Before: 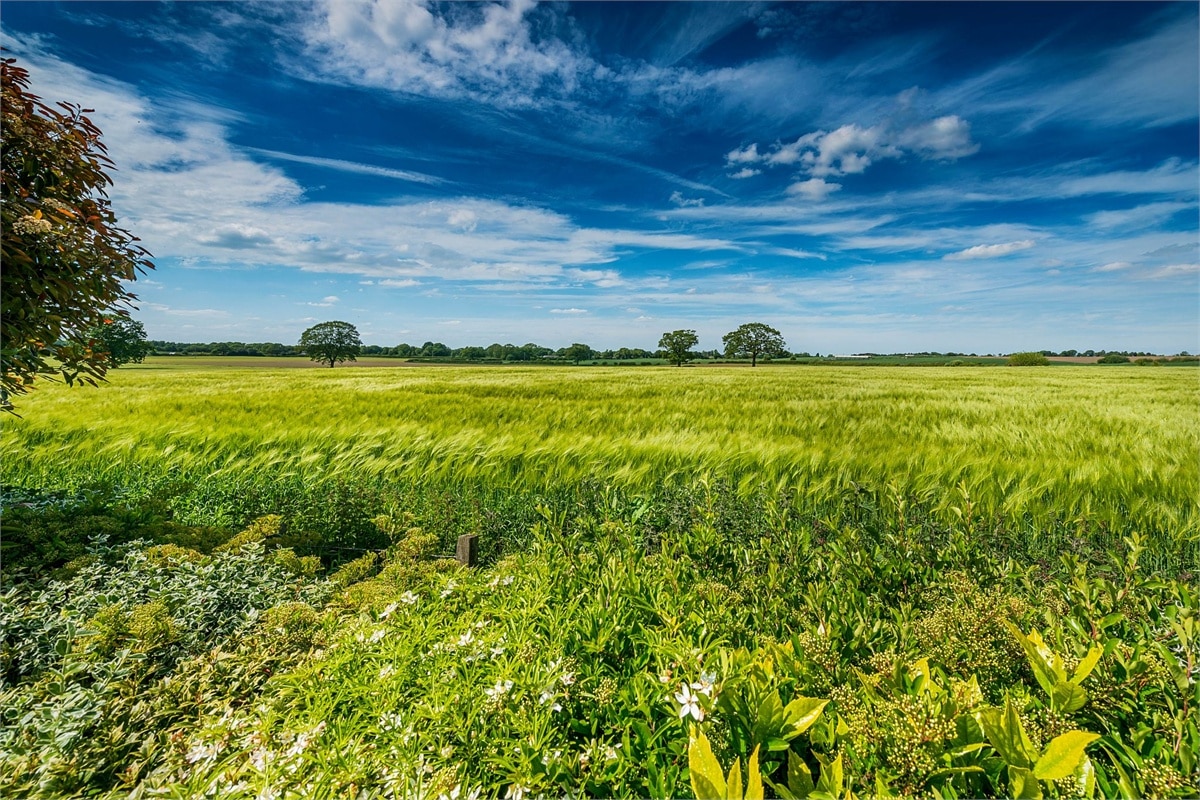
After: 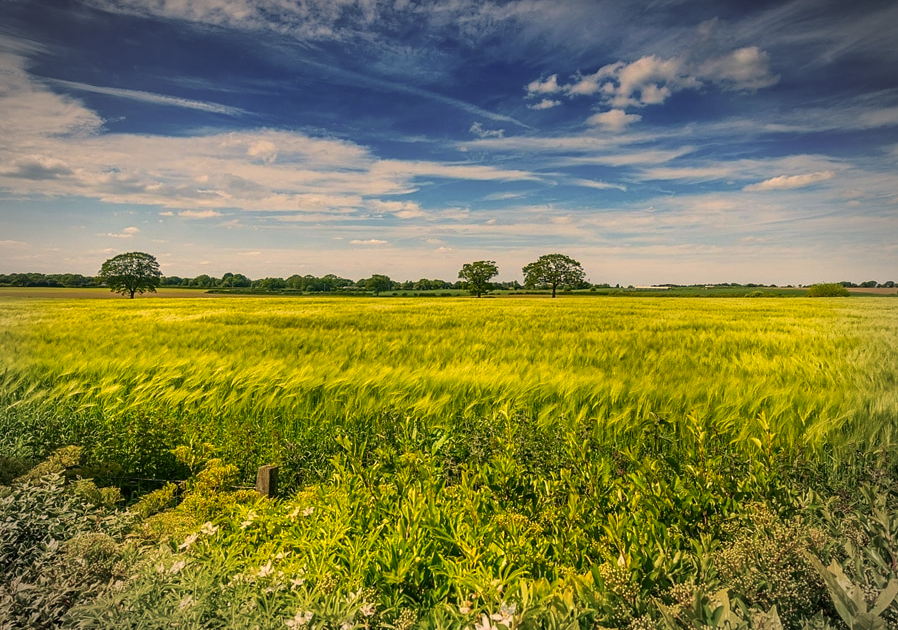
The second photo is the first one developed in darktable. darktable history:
color correction: highlights a* 14.85, highlights b* 30.98
vignetting: automatic ratio true, unbound false
crop: left 16.695%, top 8.711%, right 8.41%, bottom 12.426%
